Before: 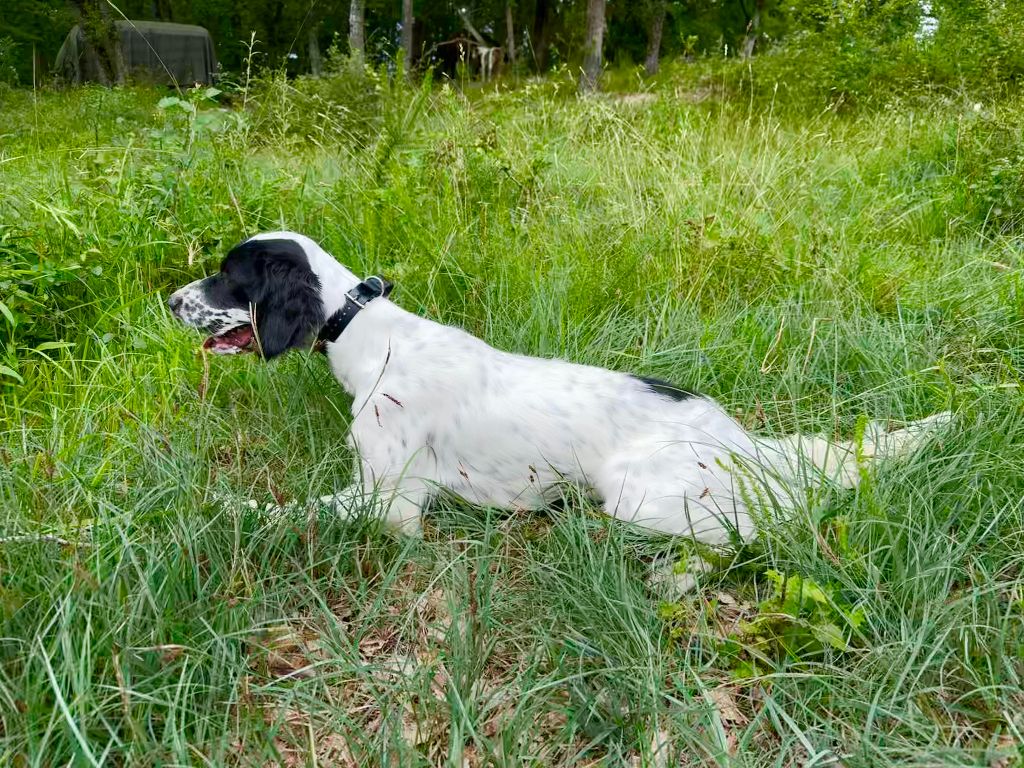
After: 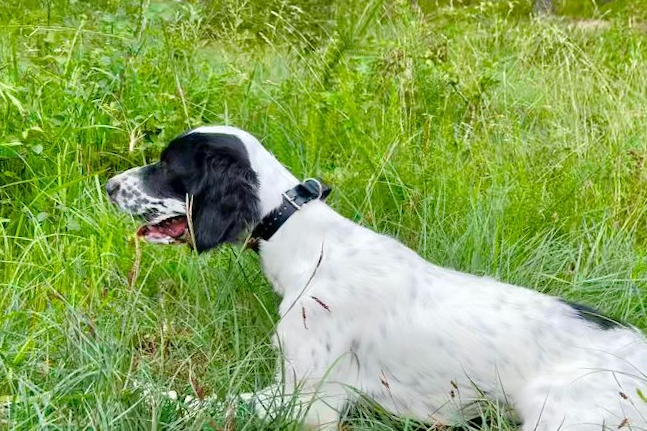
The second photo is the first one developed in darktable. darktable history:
tone equalizer: -8 EV 0.001 EV, -7 EV -0.004 EV, -6 EV 0.009 EV, -5 EV 0.032 EV, -4 EV 0.276 EV, -3 EV 0.644 EV, -2 EV 0.584 EV, -1 EV 0.187 EV, +0 EV 0.024 EV
crop and rotate: angle -4.99°, left 2.122%, top 6.945%, right 27.566%, bottom 30.519%
